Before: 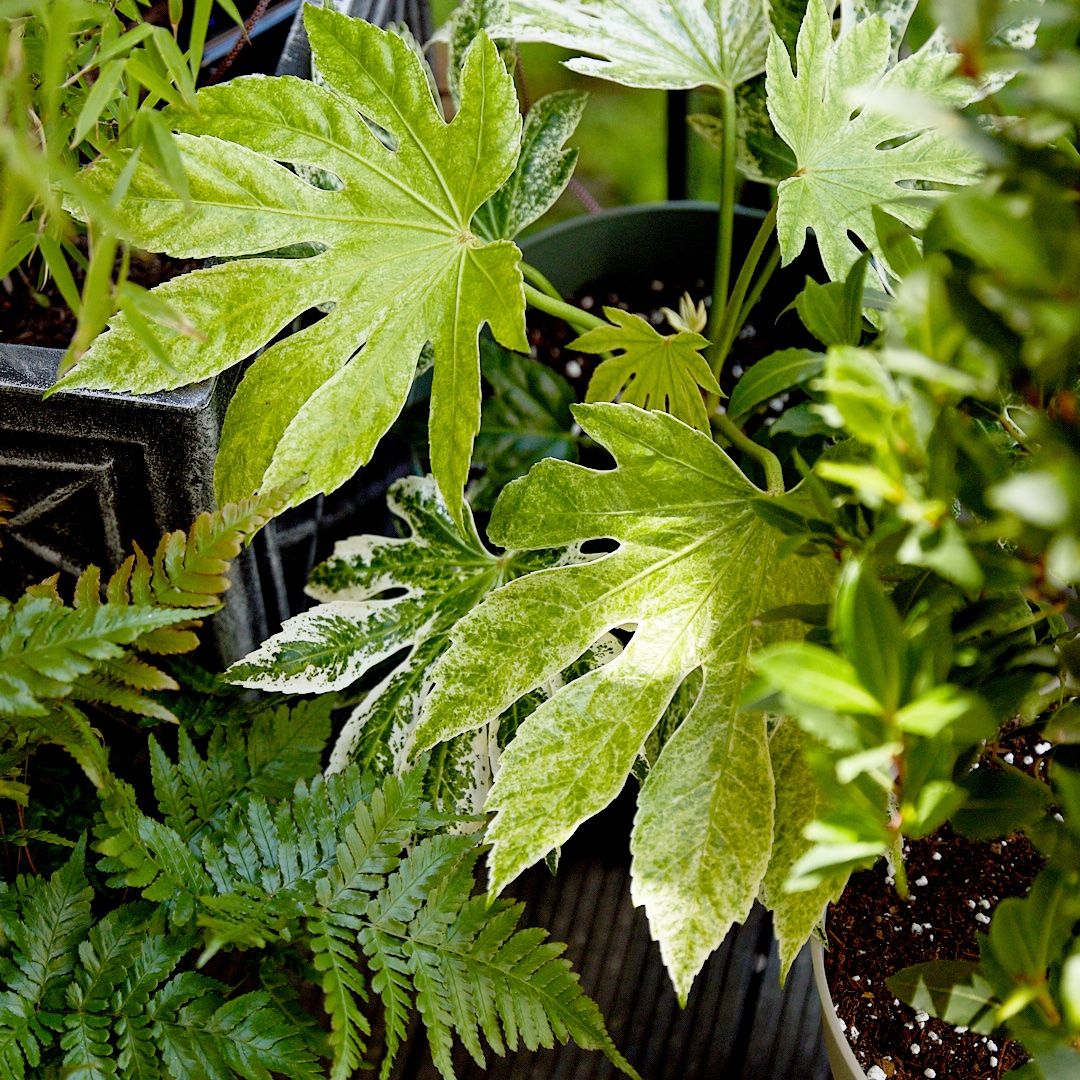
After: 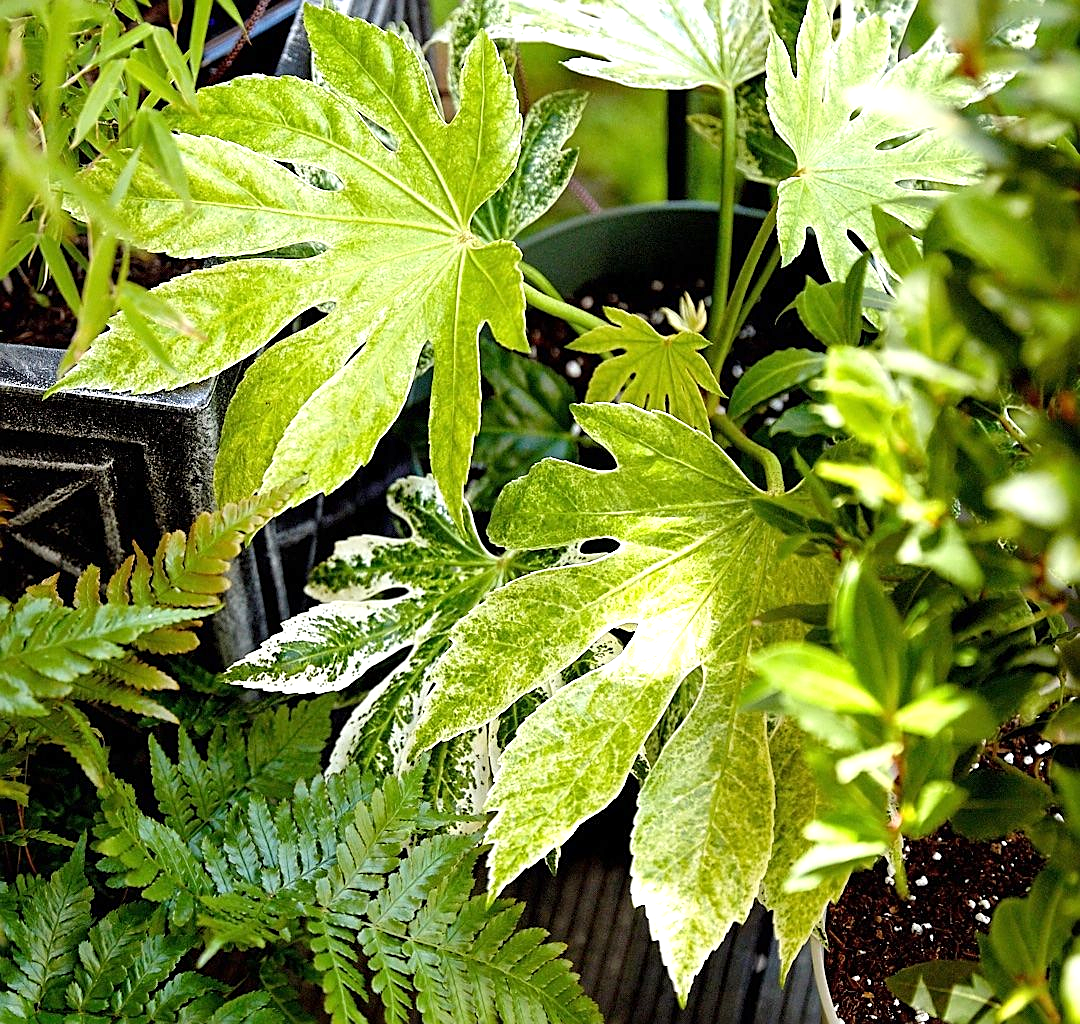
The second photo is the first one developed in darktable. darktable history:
sharpen: on, module defaults
crop and rotate: top 0.001%, bottom 5.135%
exposure: exposure 0.61 EV, compensate highlight preservation false
